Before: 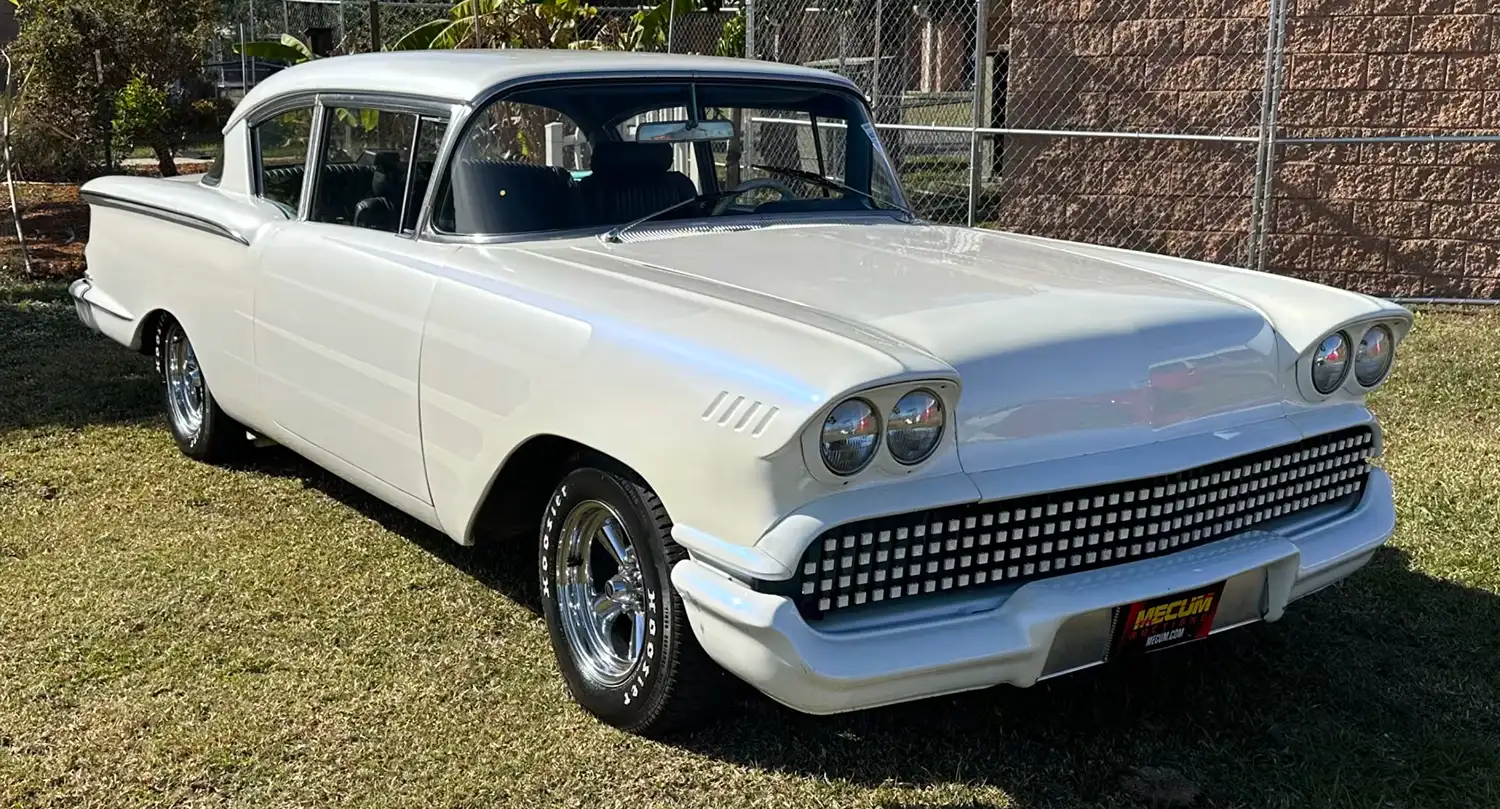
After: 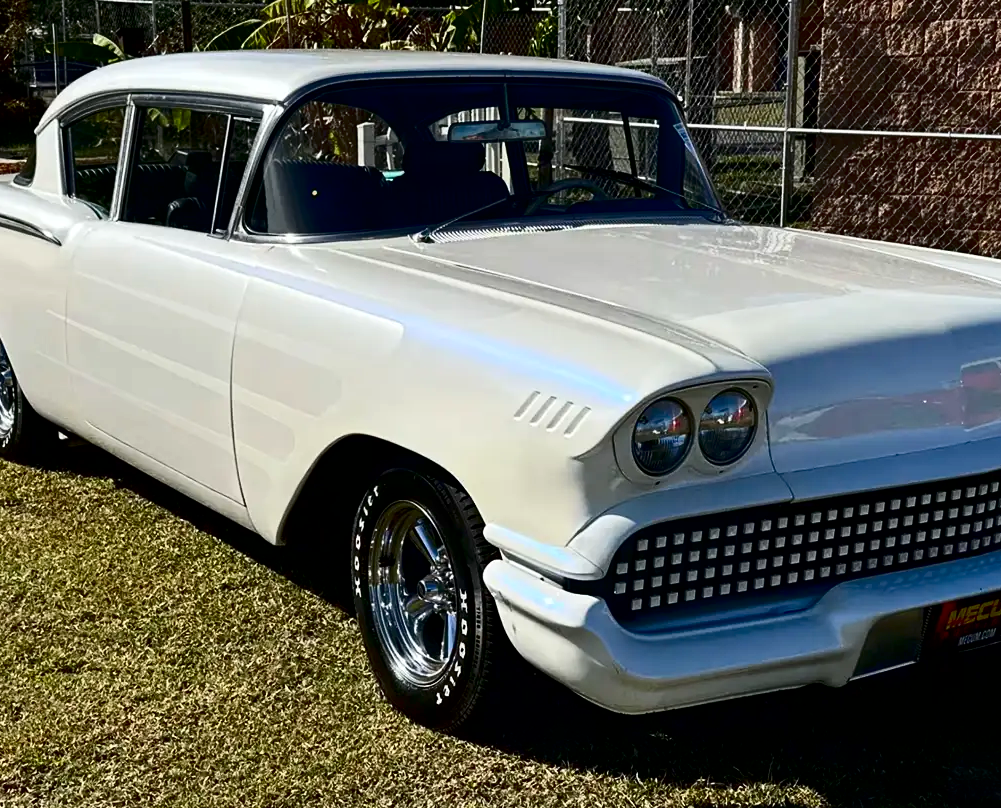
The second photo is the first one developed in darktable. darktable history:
crop and rotate: left 12.553%, right 20.677%
contrast brightness saturation: contrast 0.195, brightness -0.229, saturation 0.112
exposure: black level correction 0.009, exposure 0.017 EV, compensate highlight preservation false
